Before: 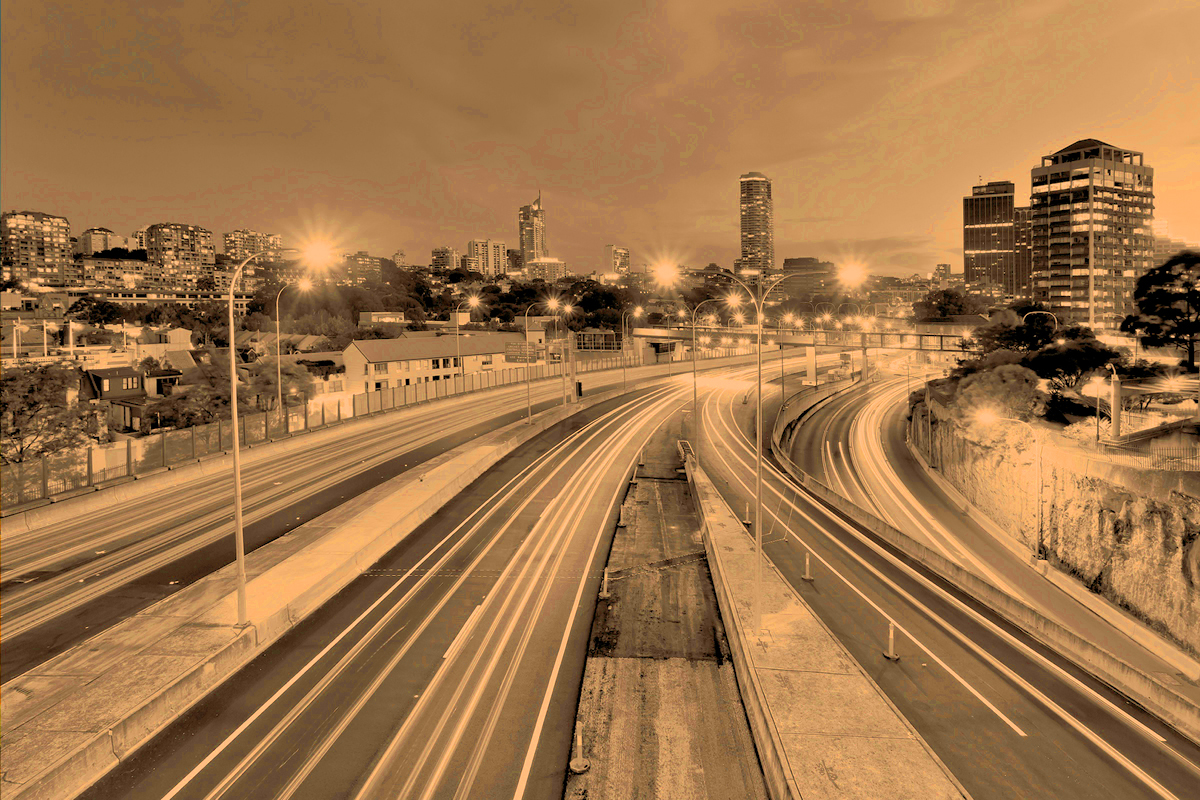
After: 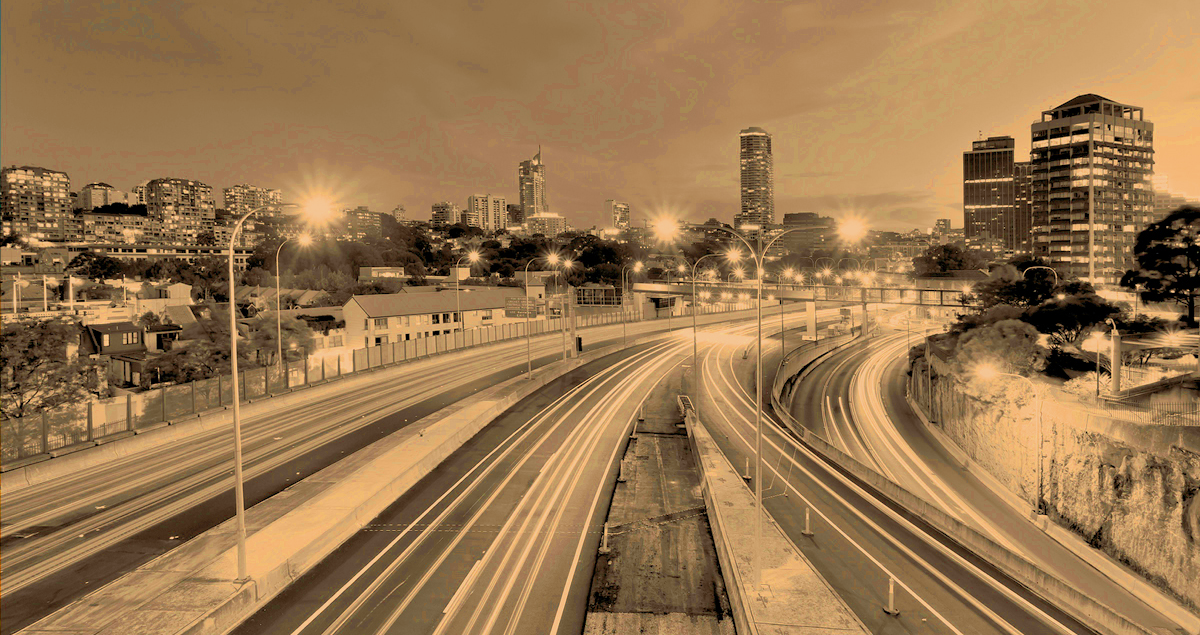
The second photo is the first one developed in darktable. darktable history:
color calibration: illuminant Planckian (black body), adaptation linear Bradford (ICC v4), x 0.364, y 0.367, temperature 4417.56 K, saturation algorithm version 1 (2020)
crop and rotate: top 5.667%, bottom 14.937%
